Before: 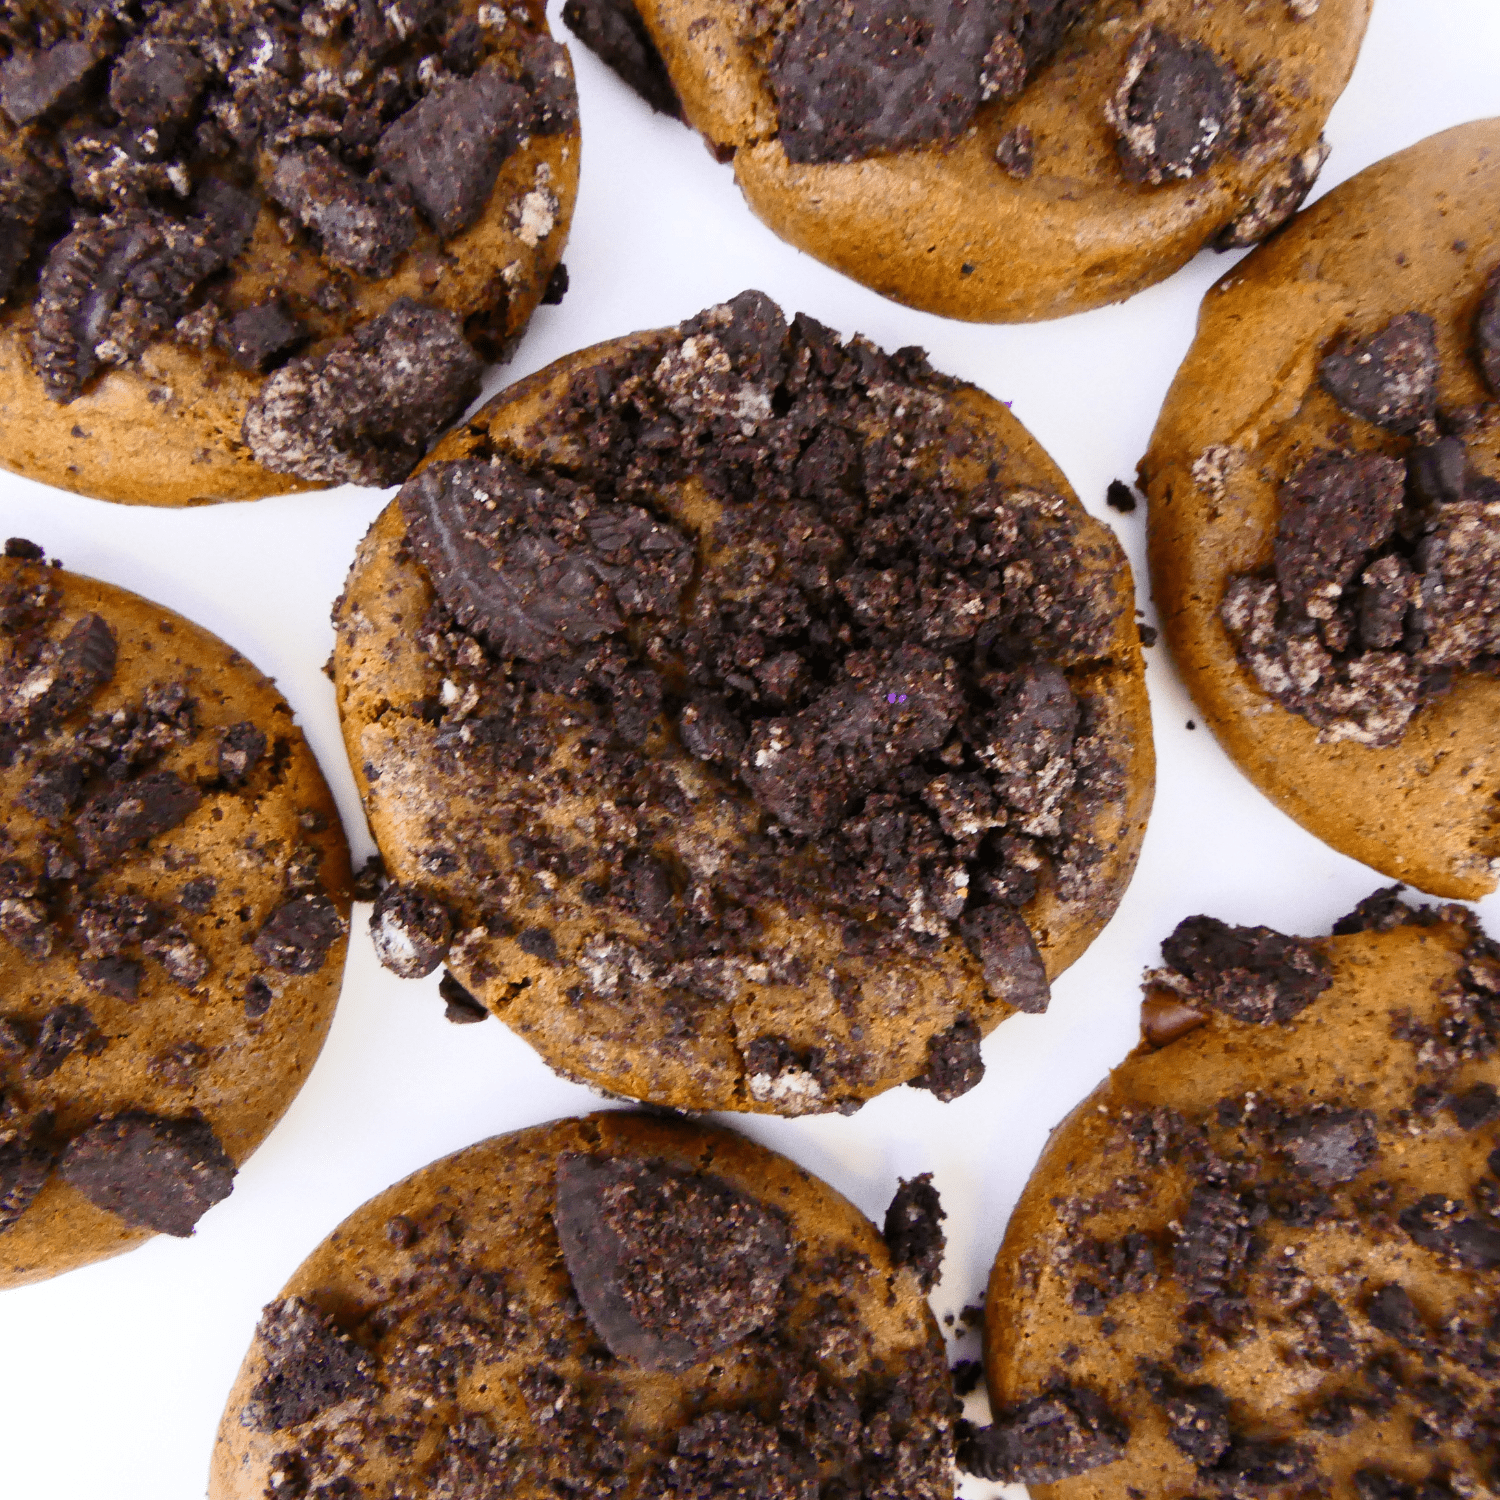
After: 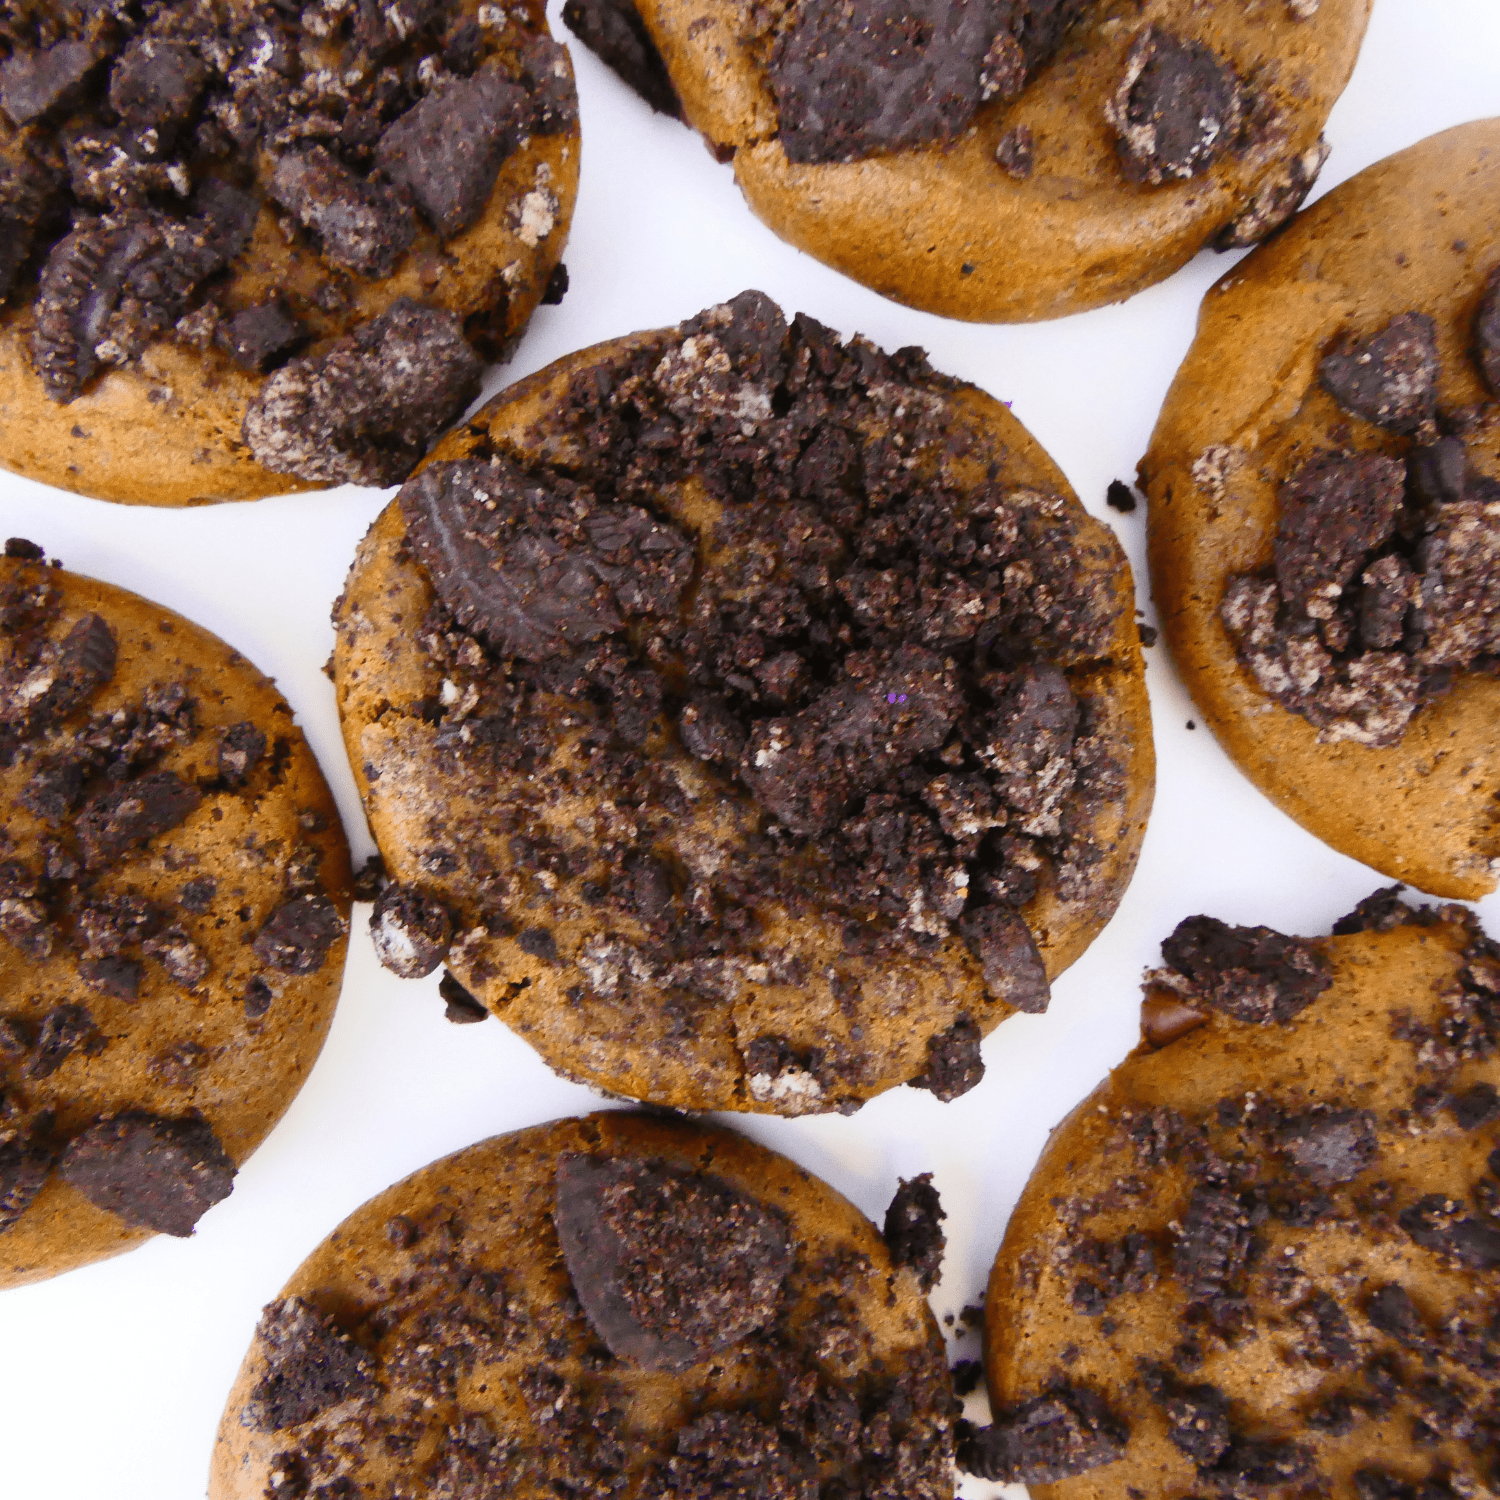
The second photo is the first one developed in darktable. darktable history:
contrast equalizer: octaves 7, y [[0.5, 0.542, 0.583, 0.625, 0.667, 0.708], [0.5 ×6], [0.5 ×6], [0 ×6], [0 ×6]], mix -0.195
